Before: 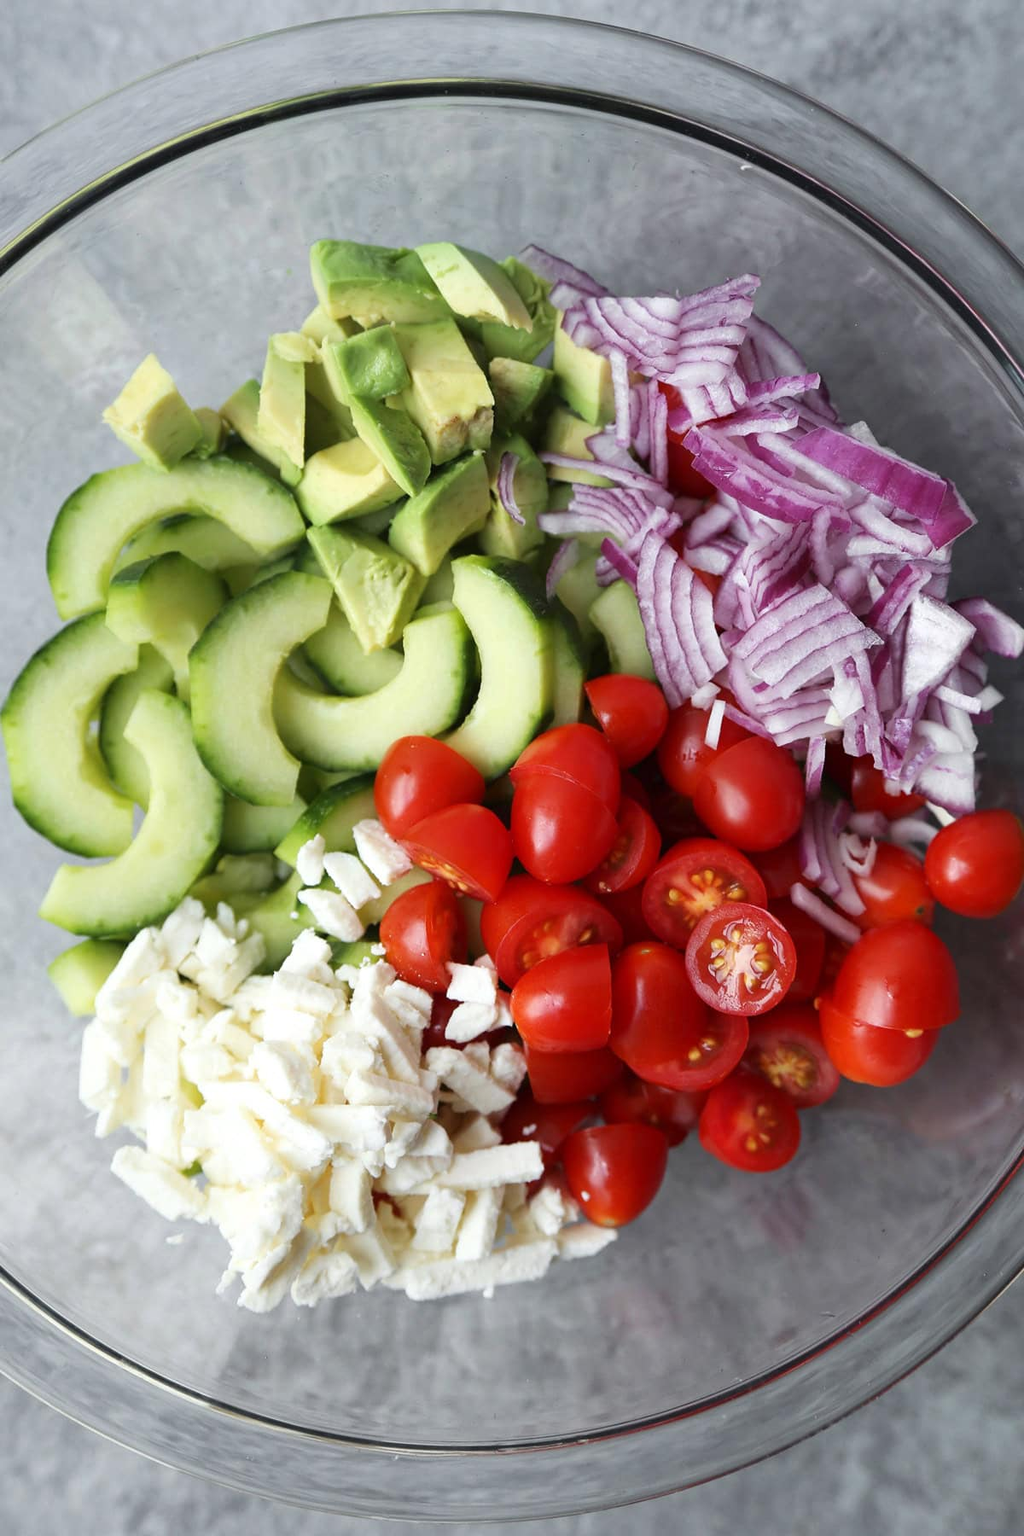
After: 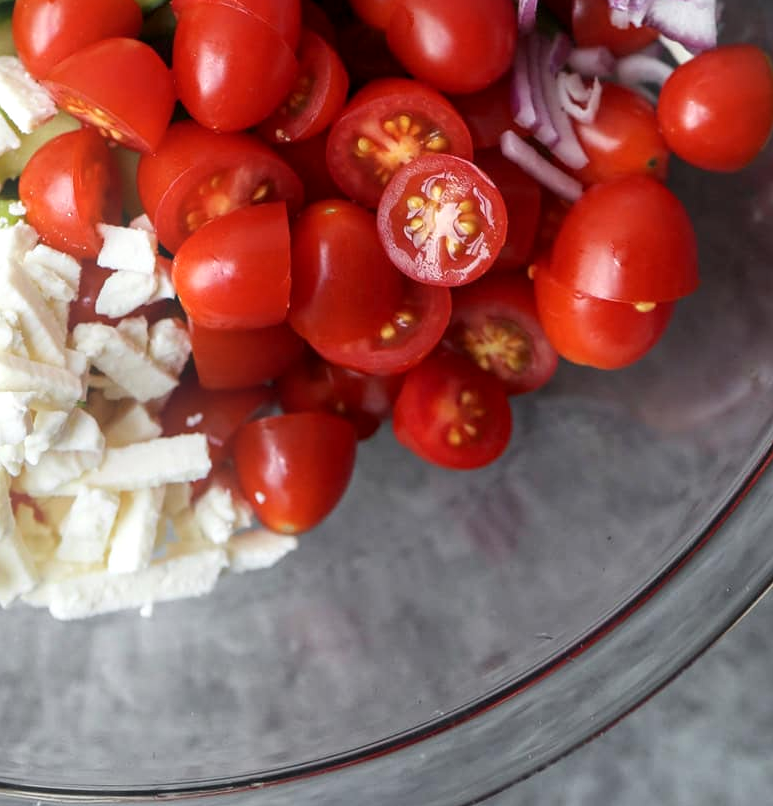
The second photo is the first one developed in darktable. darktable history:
bloom: size 16%, threshold 98%, strength 20%
crop and rotate: left 35.509%, top 50.238%, bottom 4.934%
local contrast: on, module defaults
